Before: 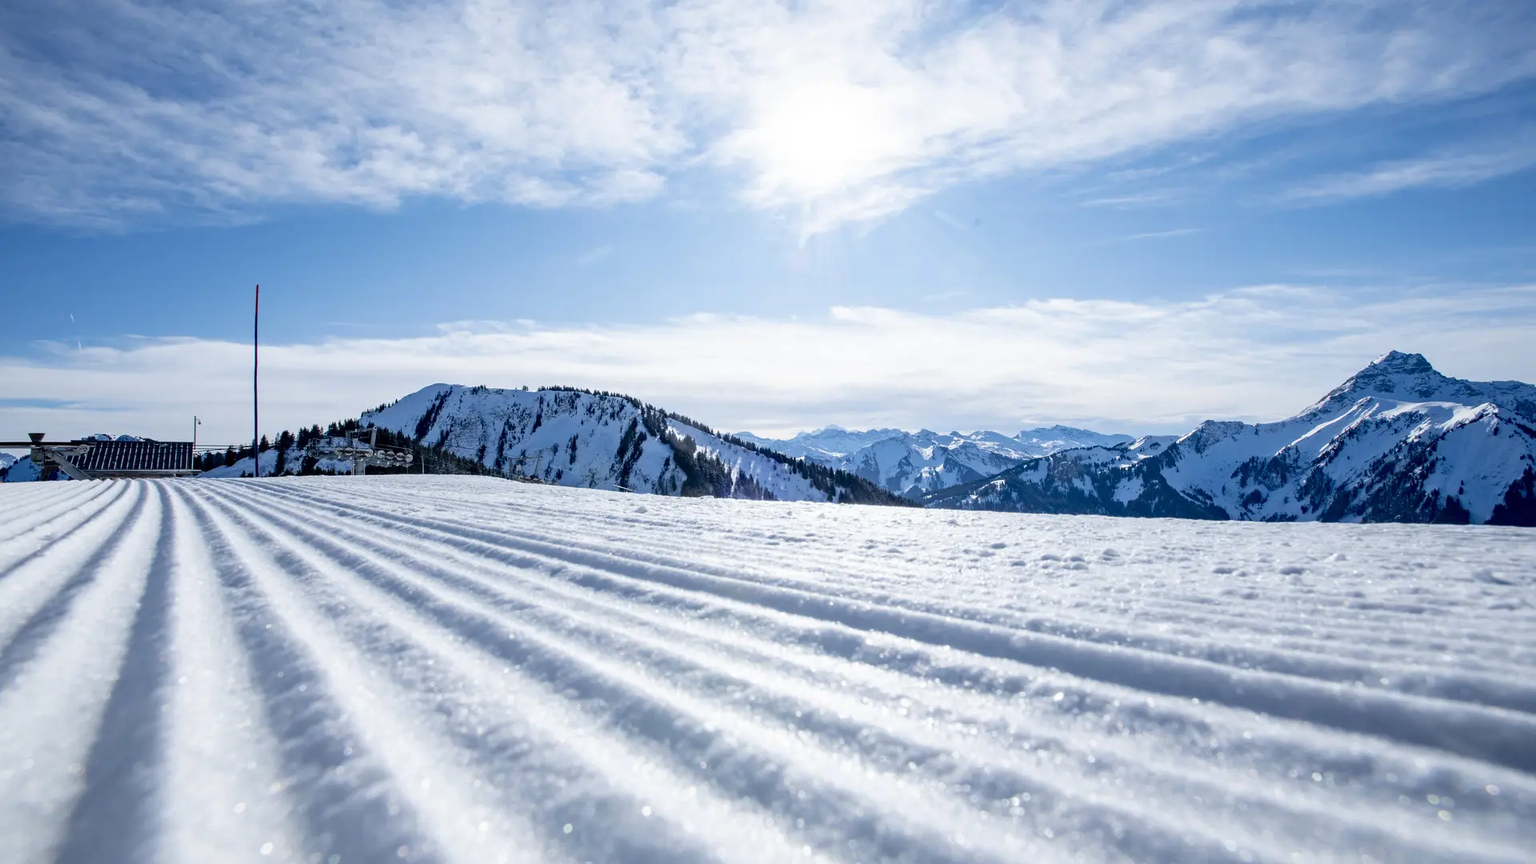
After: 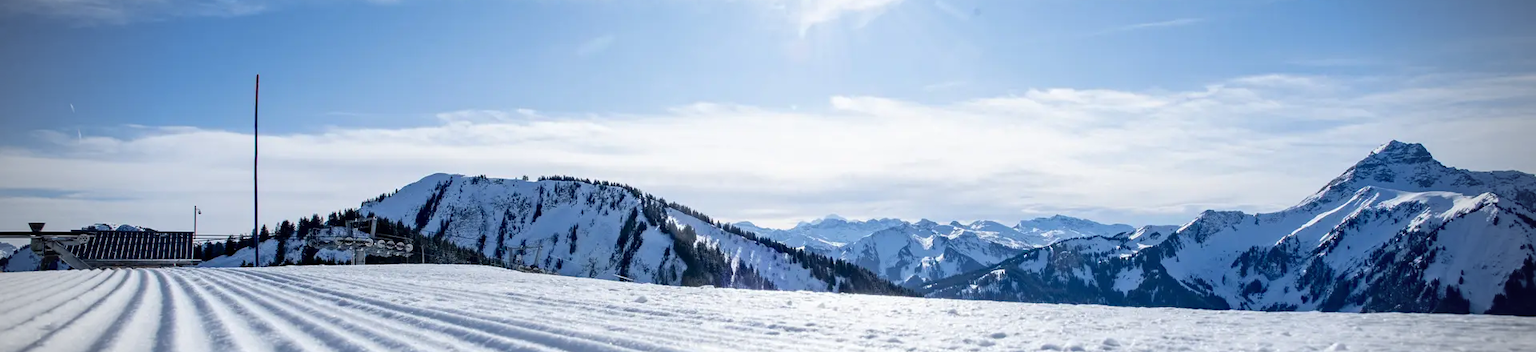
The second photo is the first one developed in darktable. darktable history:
vignetting: fall-off start 79.53%, brightness -0.625, saturation -0.671, width/height ratio 1.328
crop and rotate: top 24.408%, bottom 34.775%
